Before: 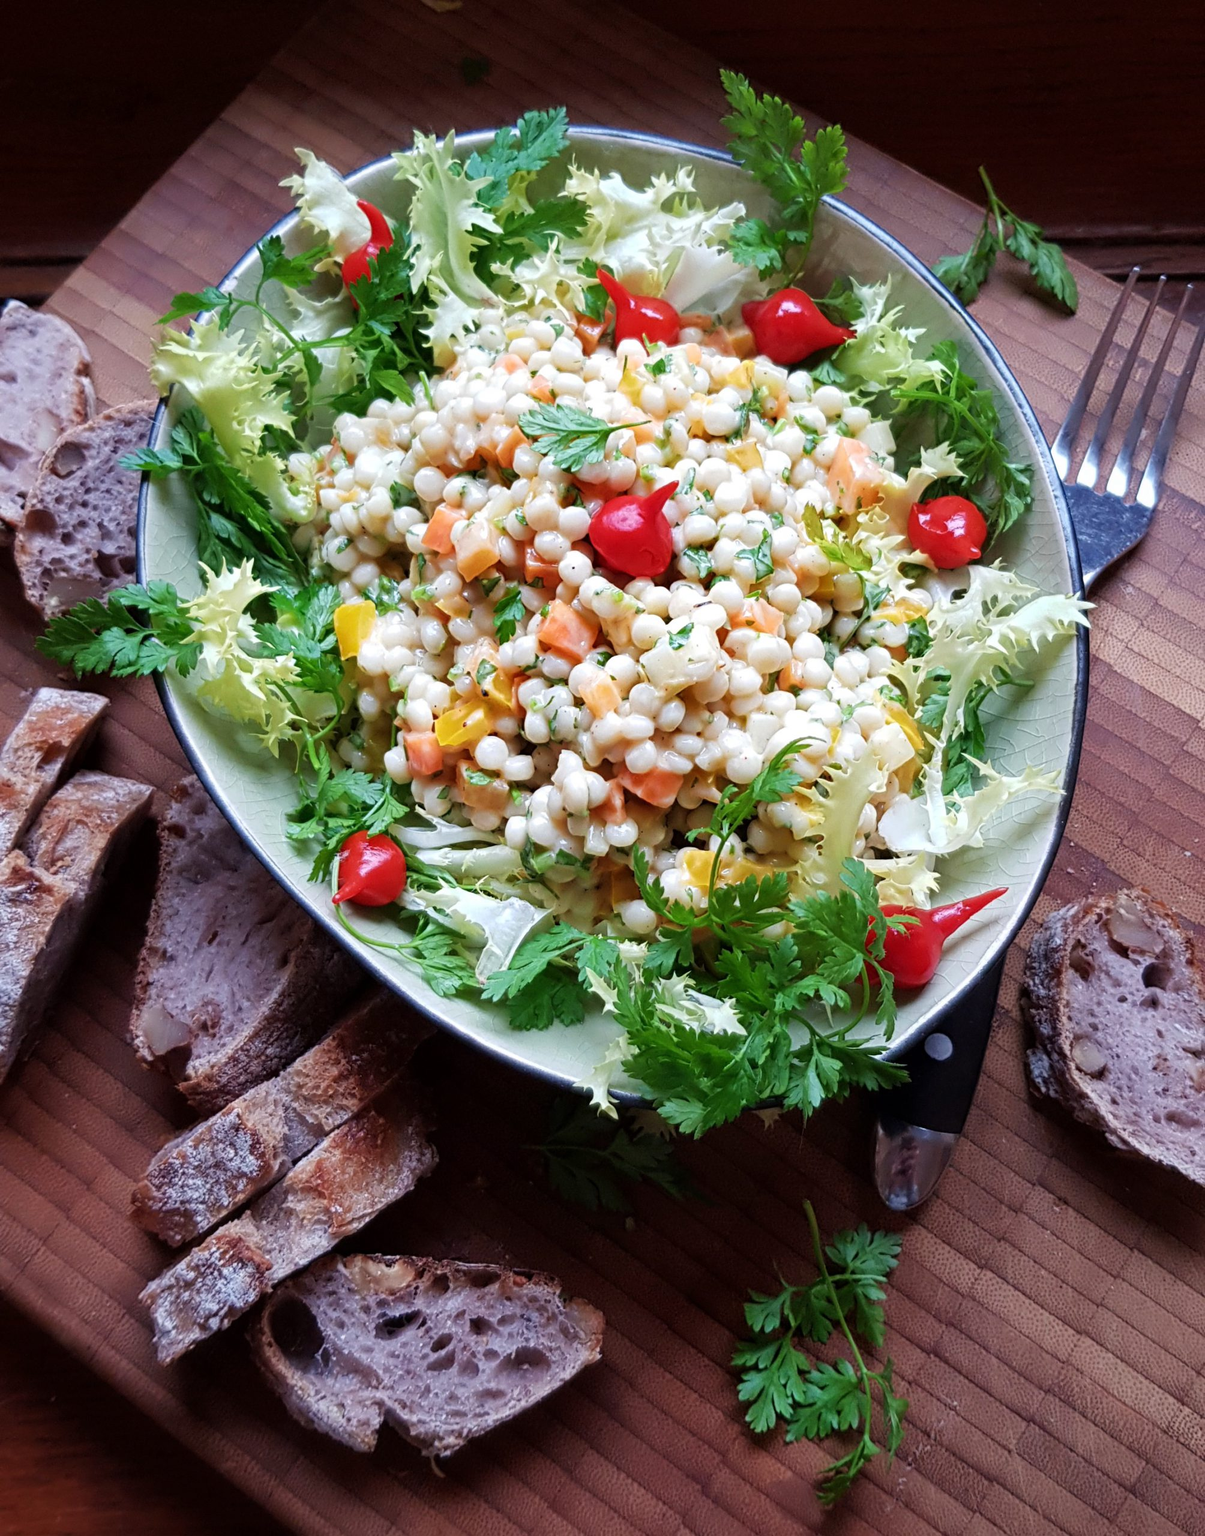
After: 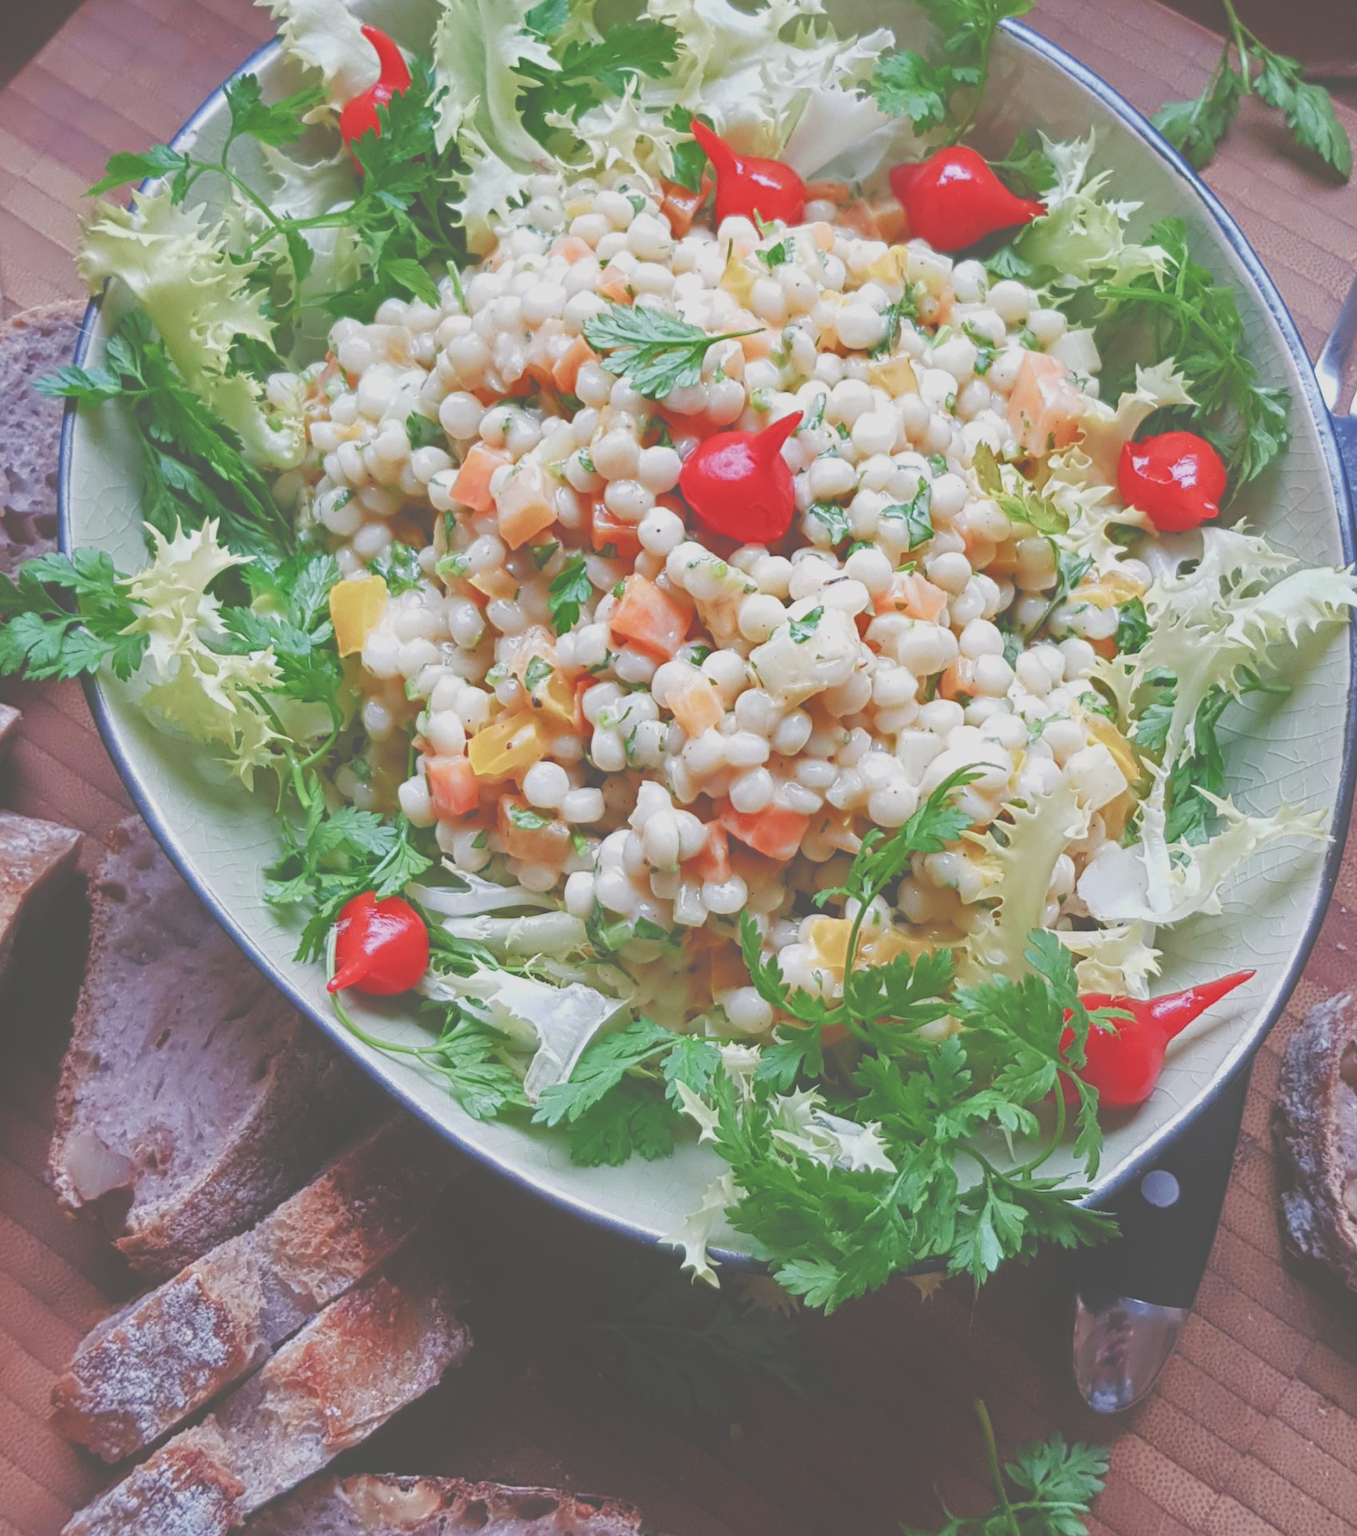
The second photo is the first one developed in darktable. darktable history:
tone equalizer: -8 EV 0.001 EV, -7 EV -0.004 EV, -6 EV 0.009 EV, -5 EV 0.032 EV, -4 EV 0.276 EV, -3 EV 0.644 EV, -2 EV 0.584 EV, -1 EV 0.187 EV, +0 EV 0.024 EV
exposure: black level correction -0.041, exposure 0.064 EV, compensate highlight preservation false
color balance rgb: shadows lift › chroma 1%, shadows lift › hue 113°, highlights gain › chroma 0.2%, highlights gain › hue 333°, perceptual saturation grading › global saturation 20%, perceptual saturation grading › highlights -50%, perceptual saturation grading › shadows 25%, contrast -20%
crop: left 7.856%, top 11.836%, right 10.12%, bottom 15.387%
